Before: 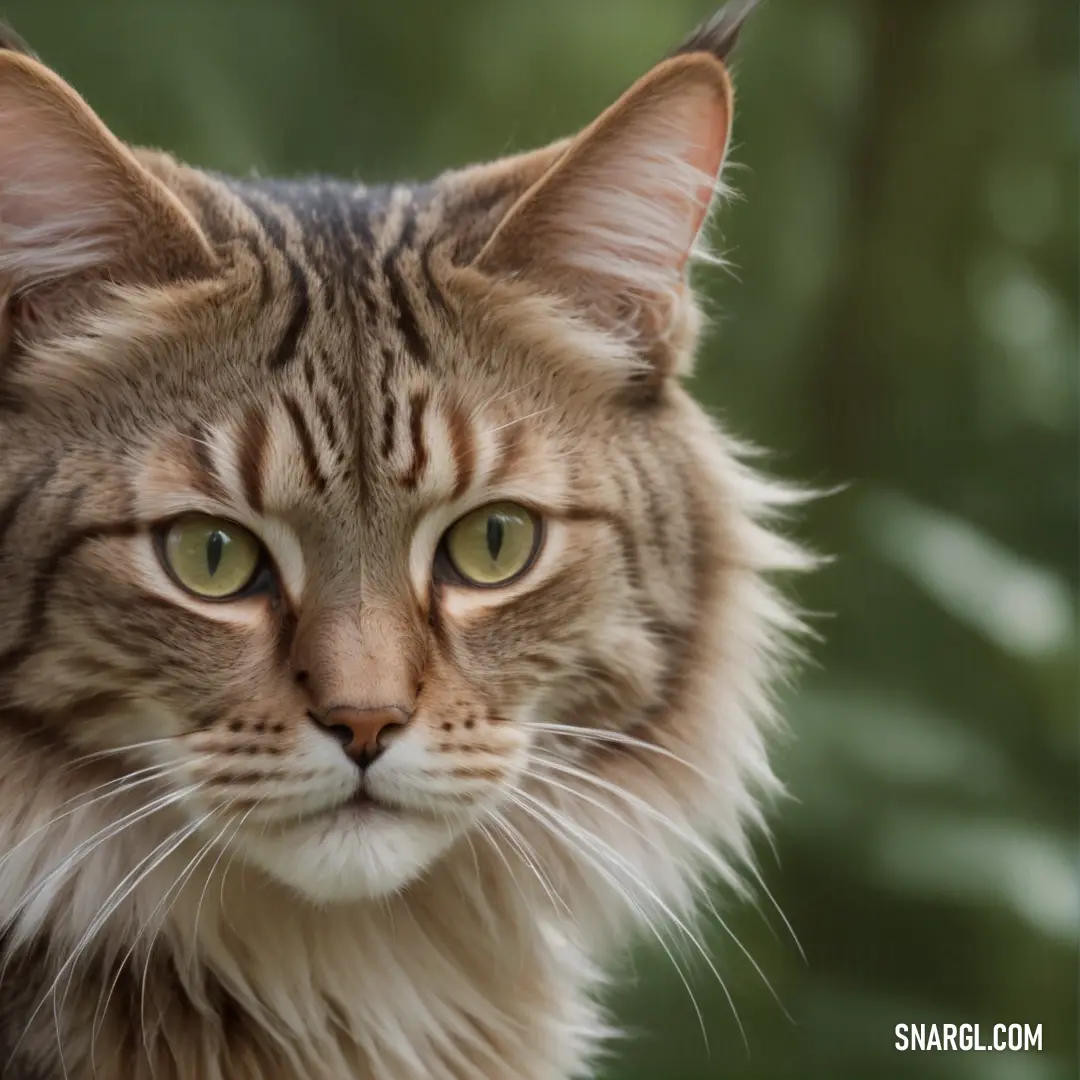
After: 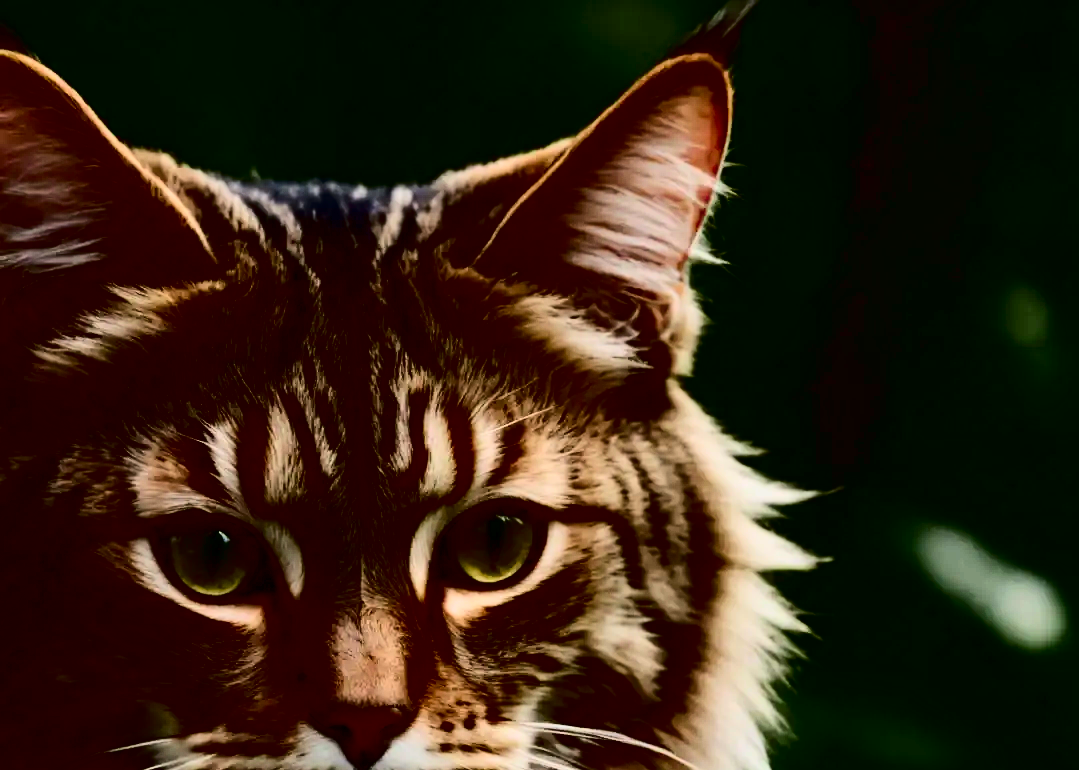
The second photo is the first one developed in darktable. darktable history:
crop: right 0%, bottom 28.632%
contrast brightness saturation: contrast 0.783, brightness -0.987, saturation 0.991
